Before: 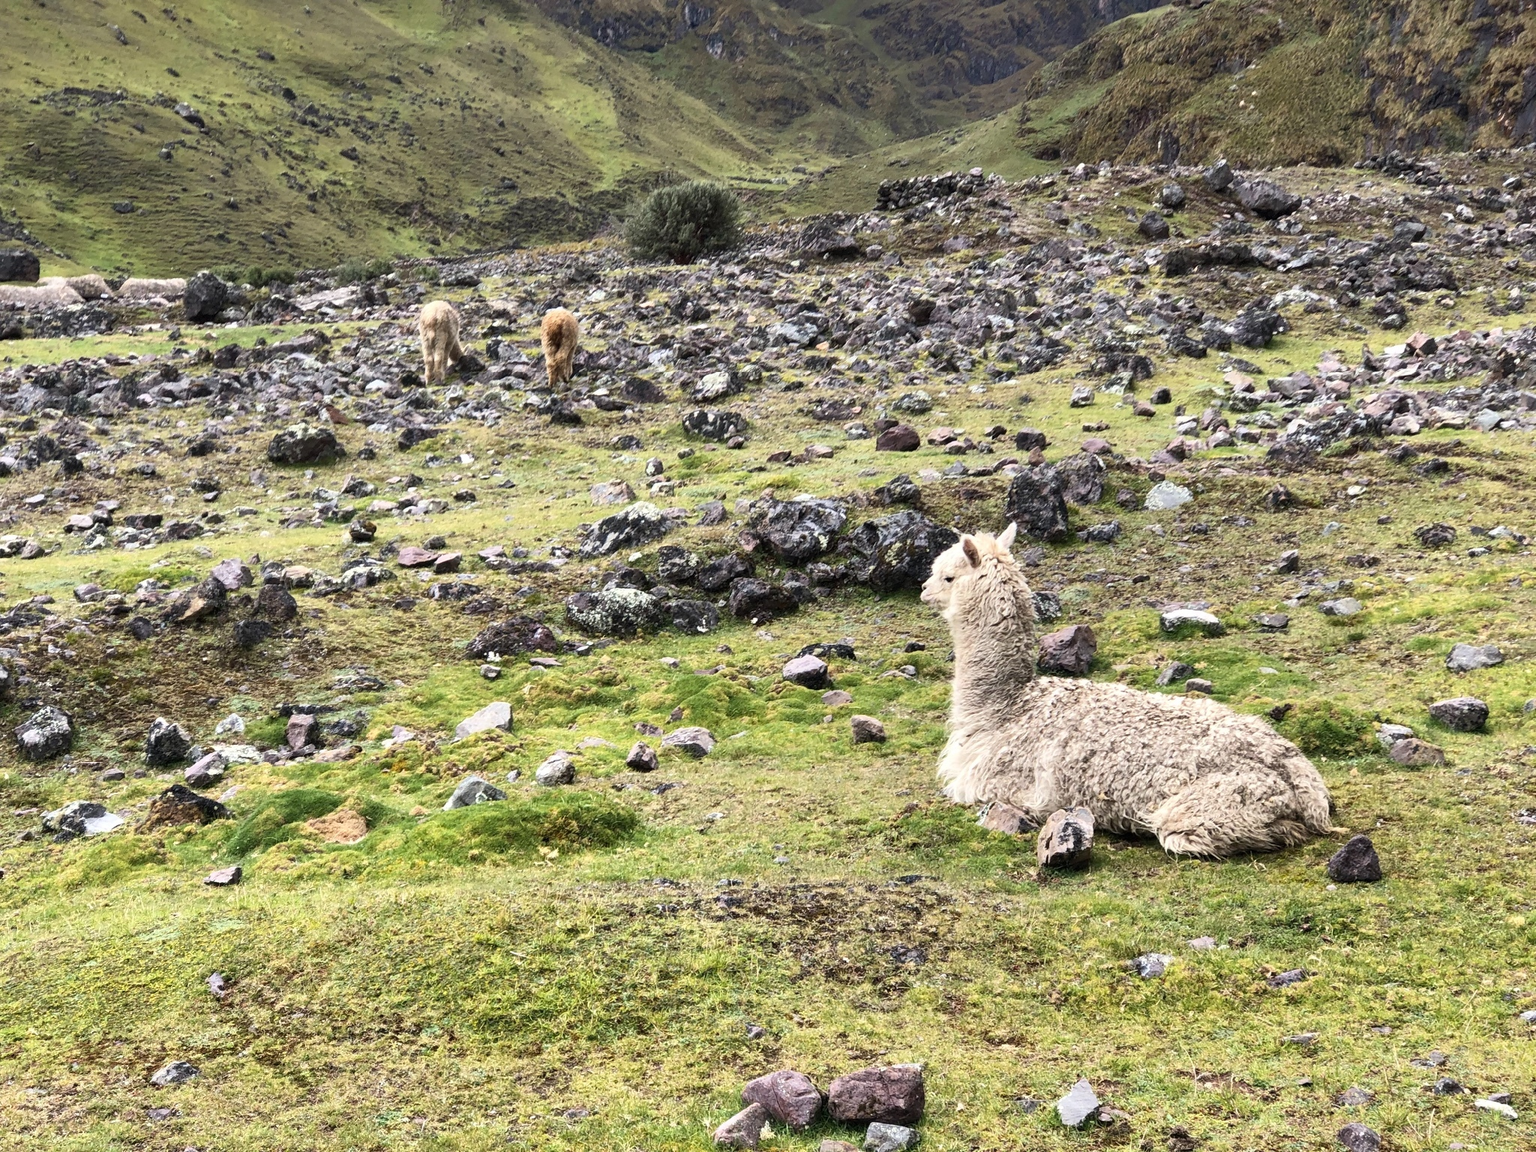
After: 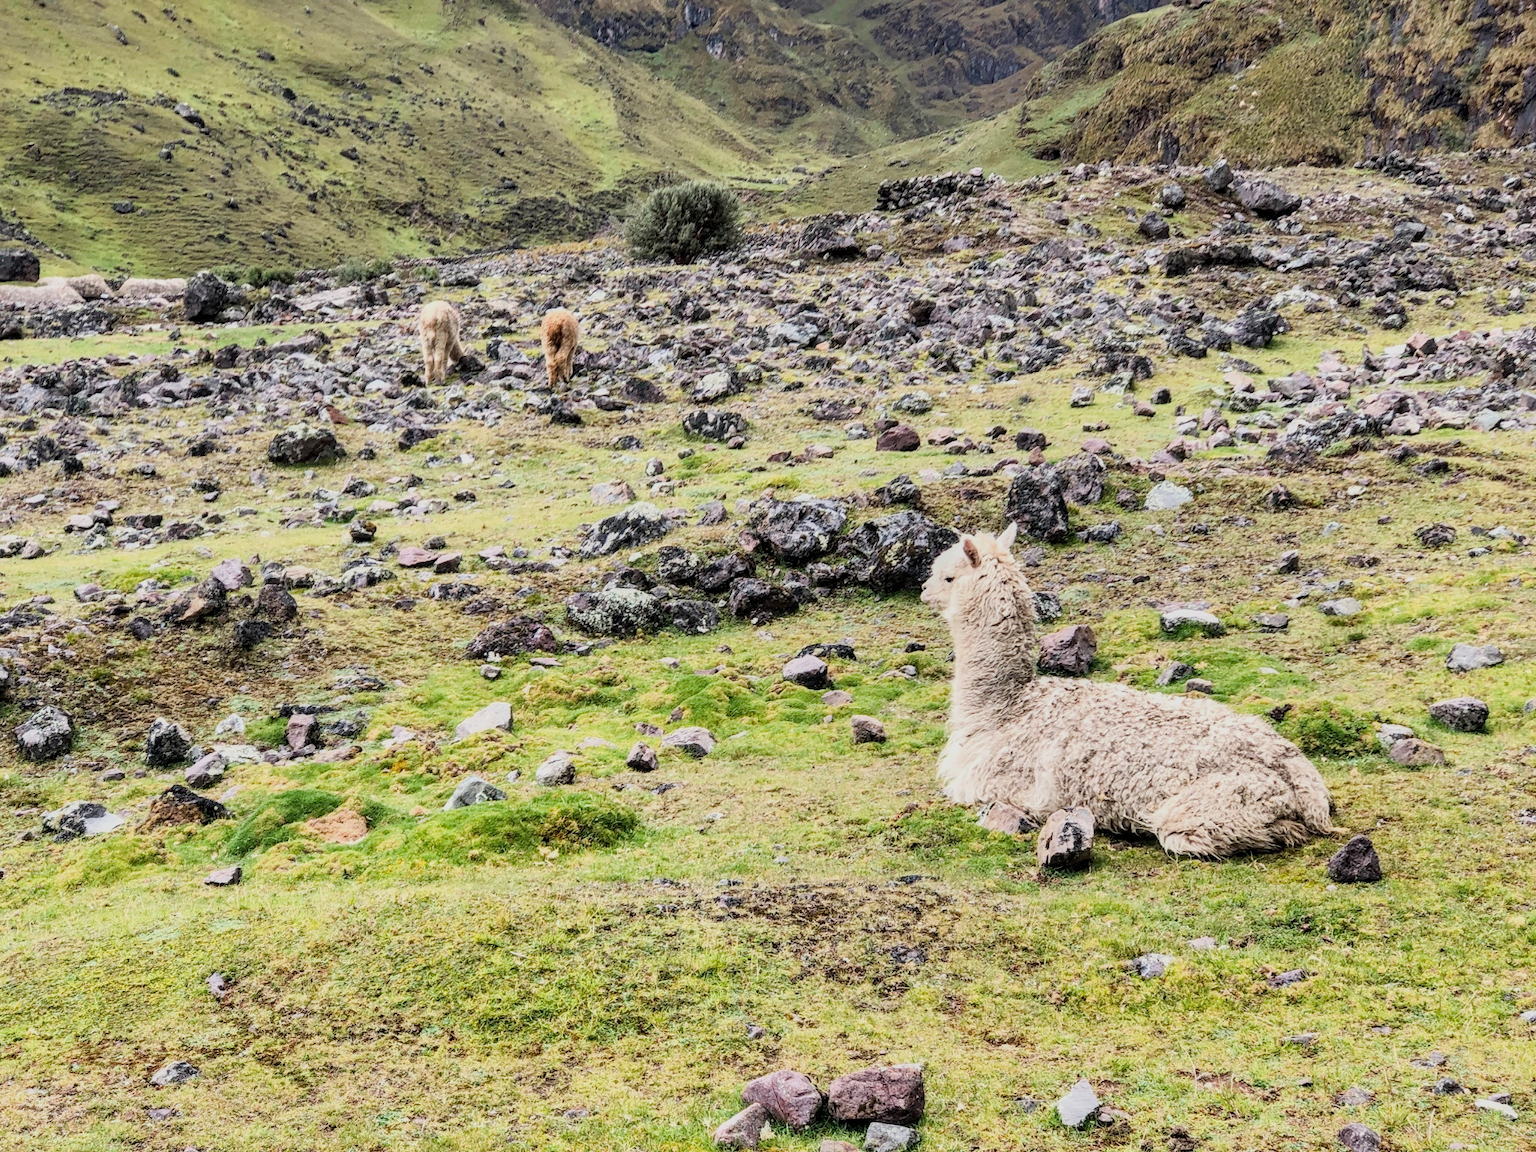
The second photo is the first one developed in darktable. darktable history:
exposure: exposure 0.566 EV, compensate exposure bias true, compensate highlight preservation false
local contrast: on, module defaults
filmic rgb: black relative exposure -6.98 EV, white relative exposure 5.62 EV, hardness 2.84
